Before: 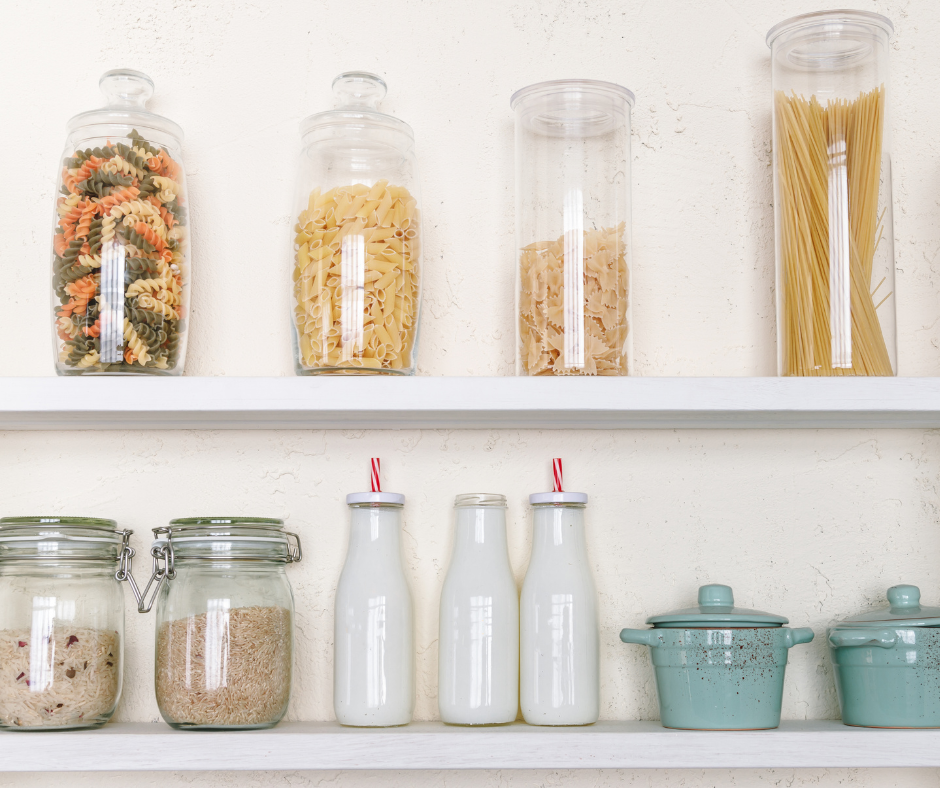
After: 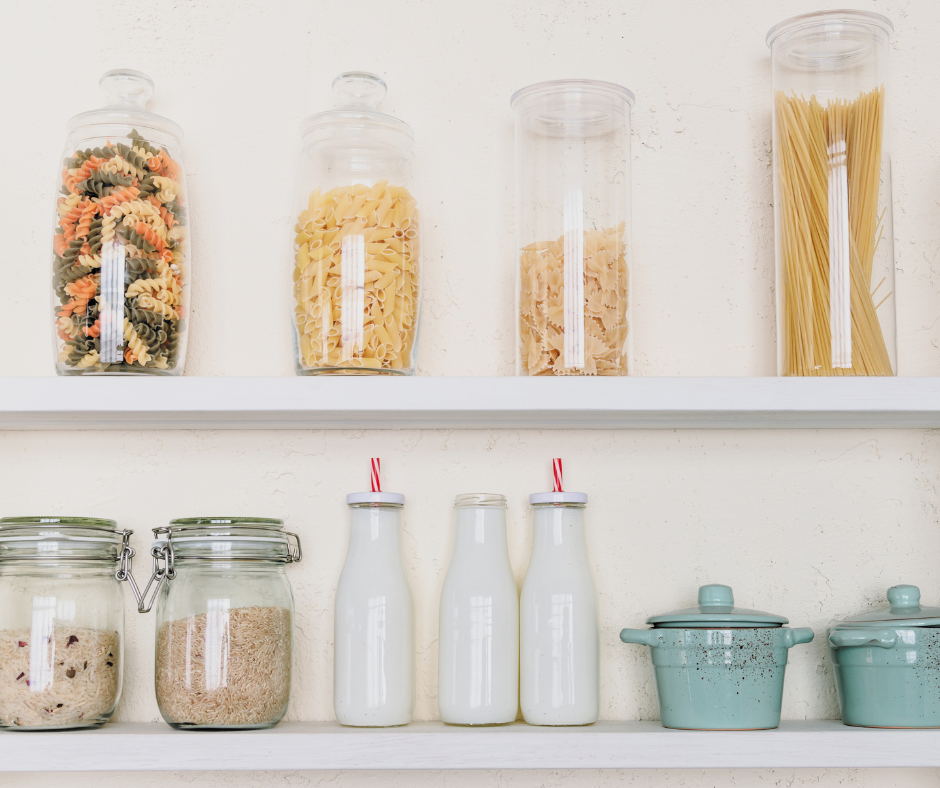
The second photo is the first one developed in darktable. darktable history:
filmic rgb: black relative exposure -5.14 EV, white relative exposure 3.52 EV, hardness 3.18, contrast 1.299, highlights saturation mix -49.4%, color science v6 (2022)
